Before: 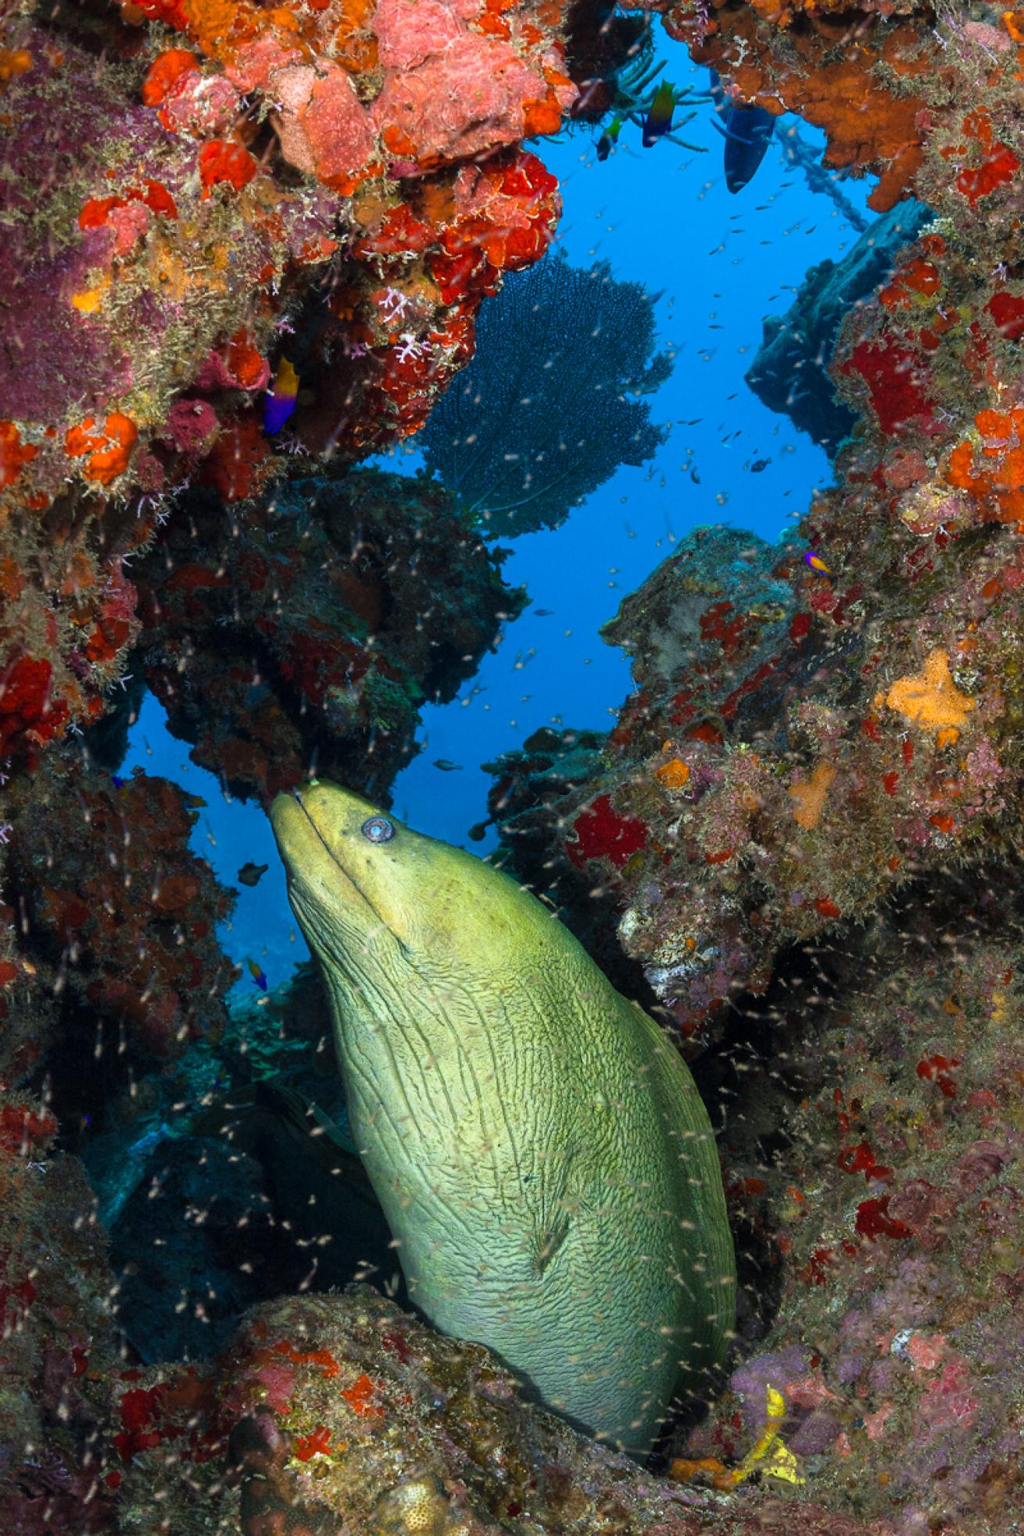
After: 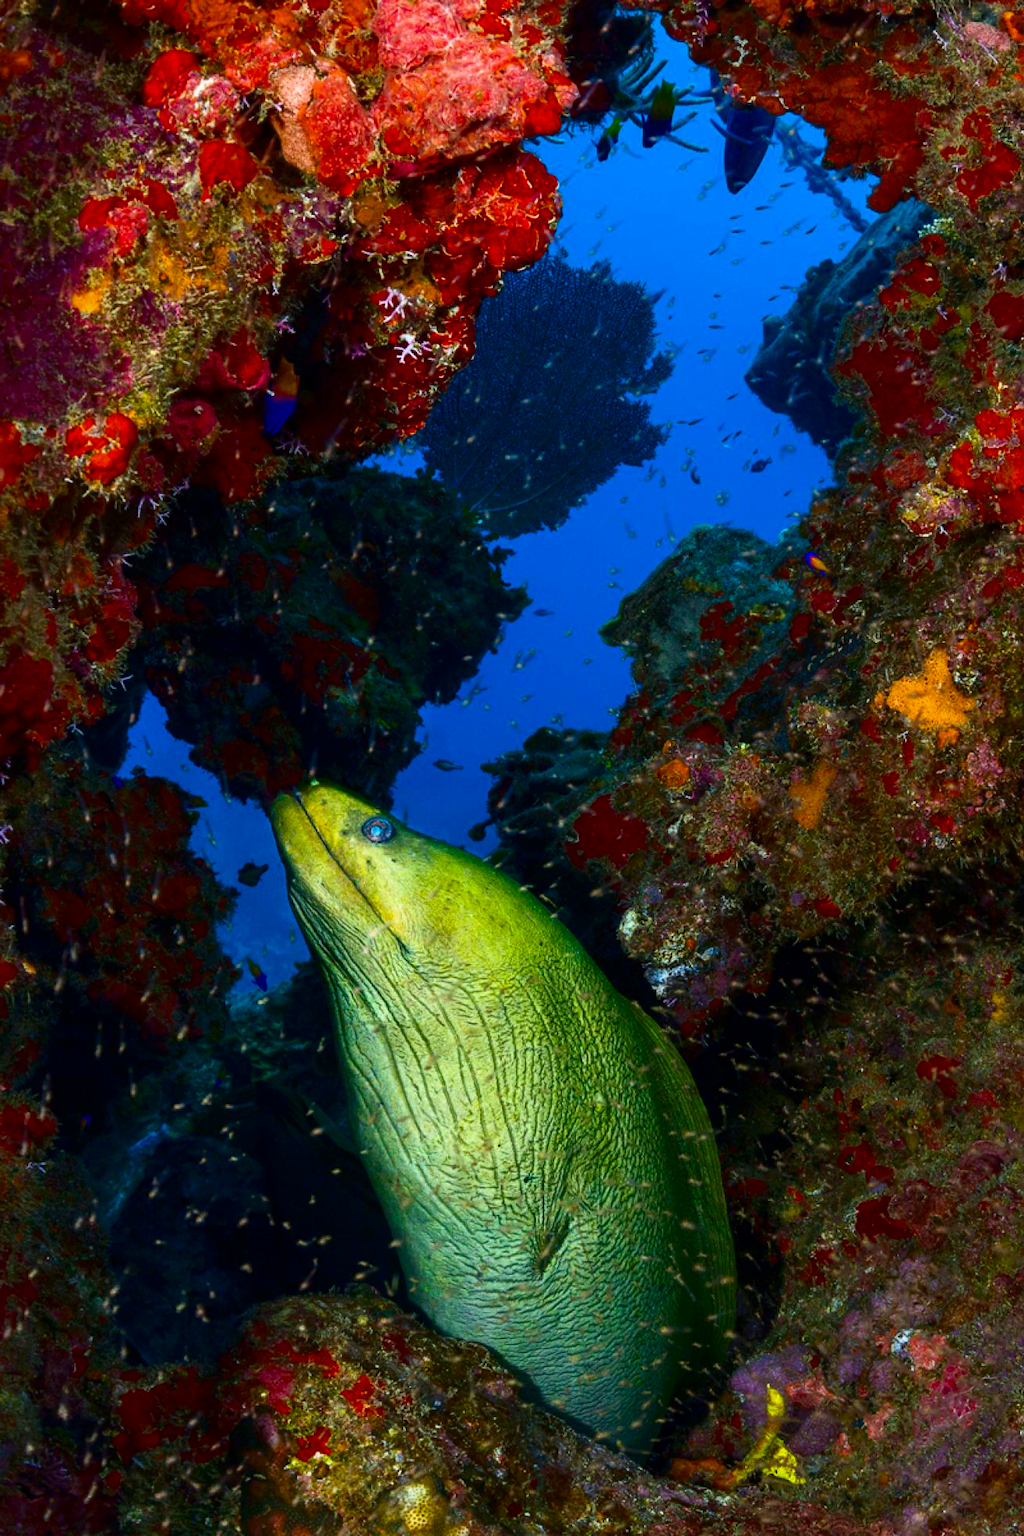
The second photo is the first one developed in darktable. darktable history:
color balance rgb: perceptual saturation grading › global saturation 25%, global vibrance 20%
contrast brightness saturation: contrast 0.13, brightness -0.24, saturation 0.14
